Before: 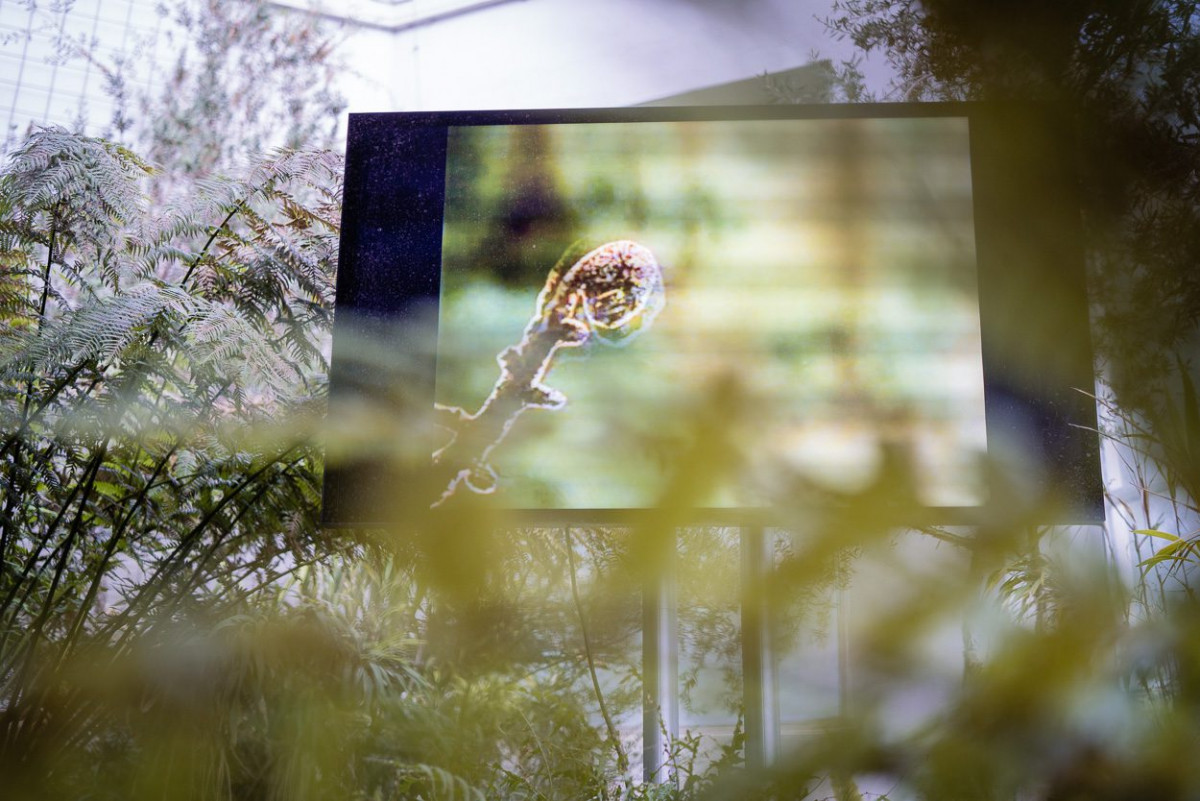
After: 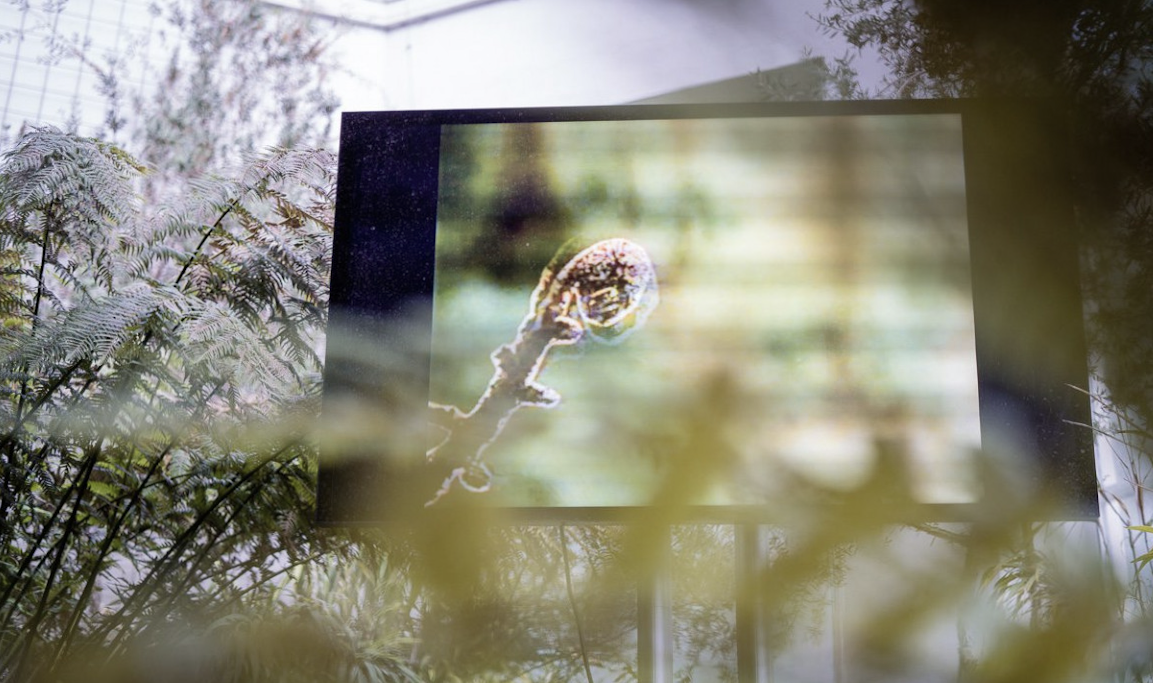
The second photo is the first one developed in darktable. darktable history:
crop and rotate: angle 0.2°, left 0.275%, right 3.127%, bottom 14.18%
contrast brightness saturation: contrast 0.06, brightness -0.01, saturation -0.23
